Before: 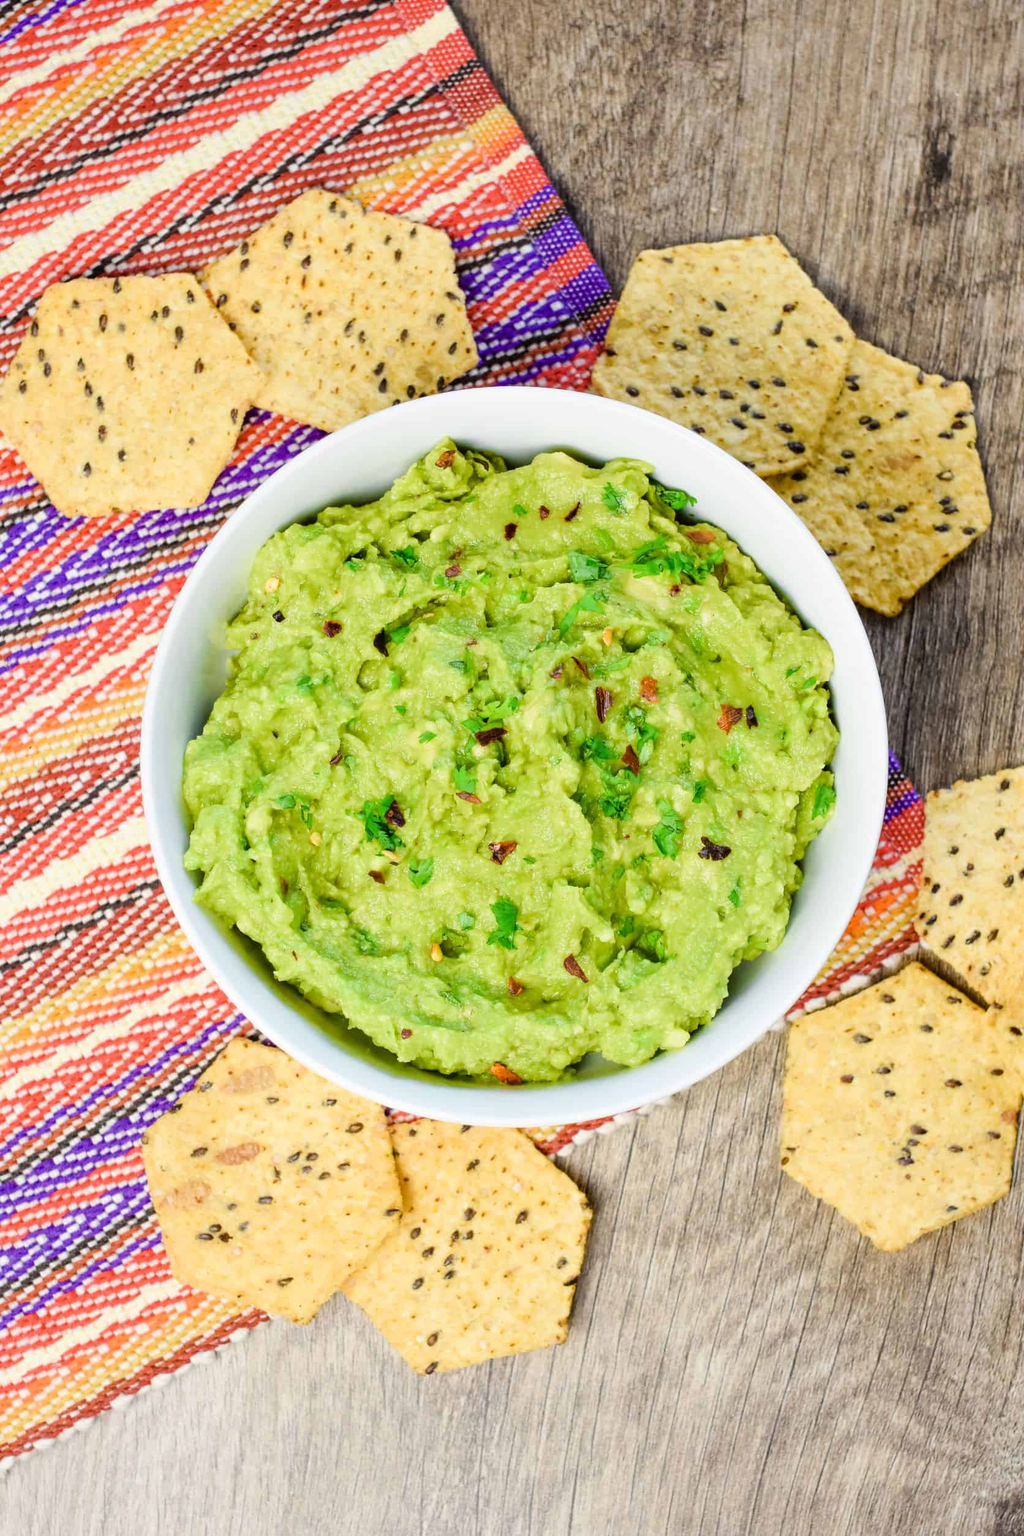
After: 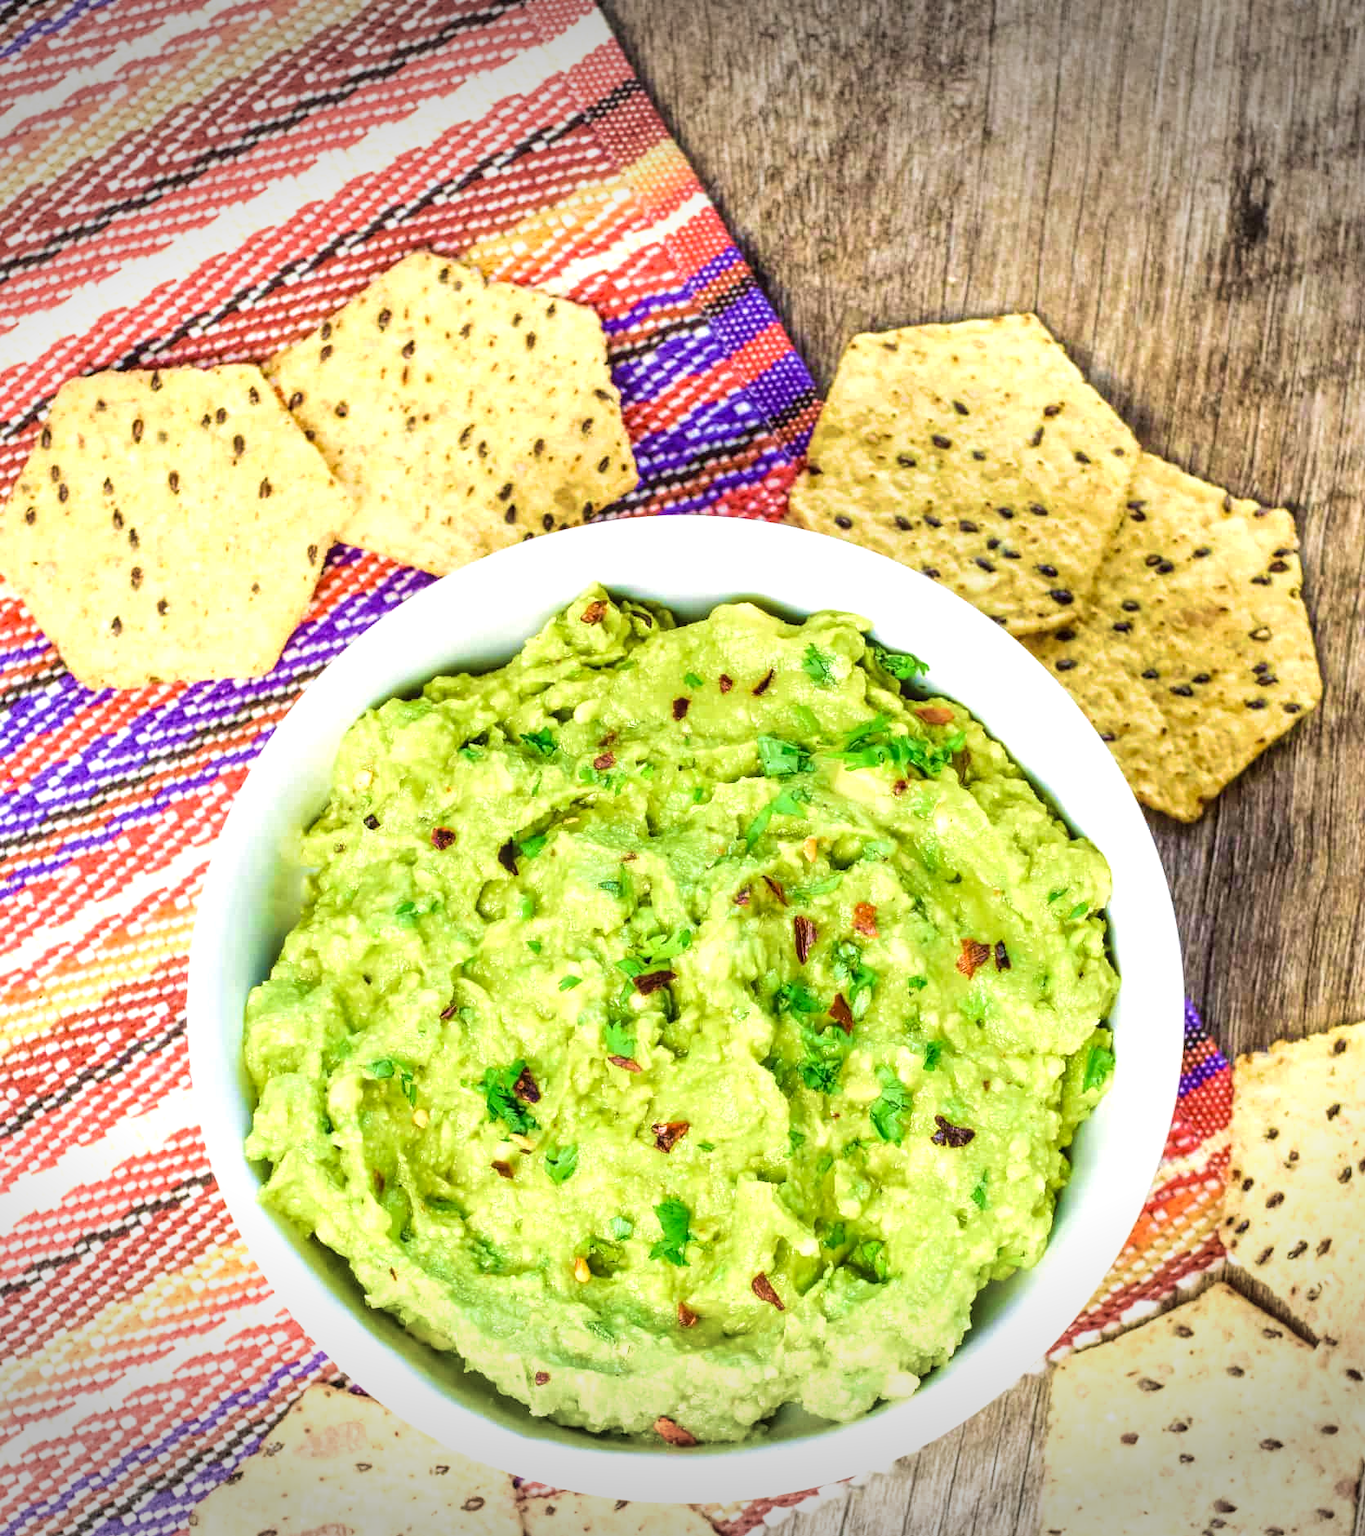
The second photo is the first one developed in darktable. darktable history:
vignetting: fall-off start 99.99%, width/height ratio 1.324
crop: bottom 24.987%
velvia: strength 67.72%, mid-tones bias 0.967
local contrast: on, module defaults
exposure: black level correction 0, exposure 0.499 EV, compensate highlight preservation false
